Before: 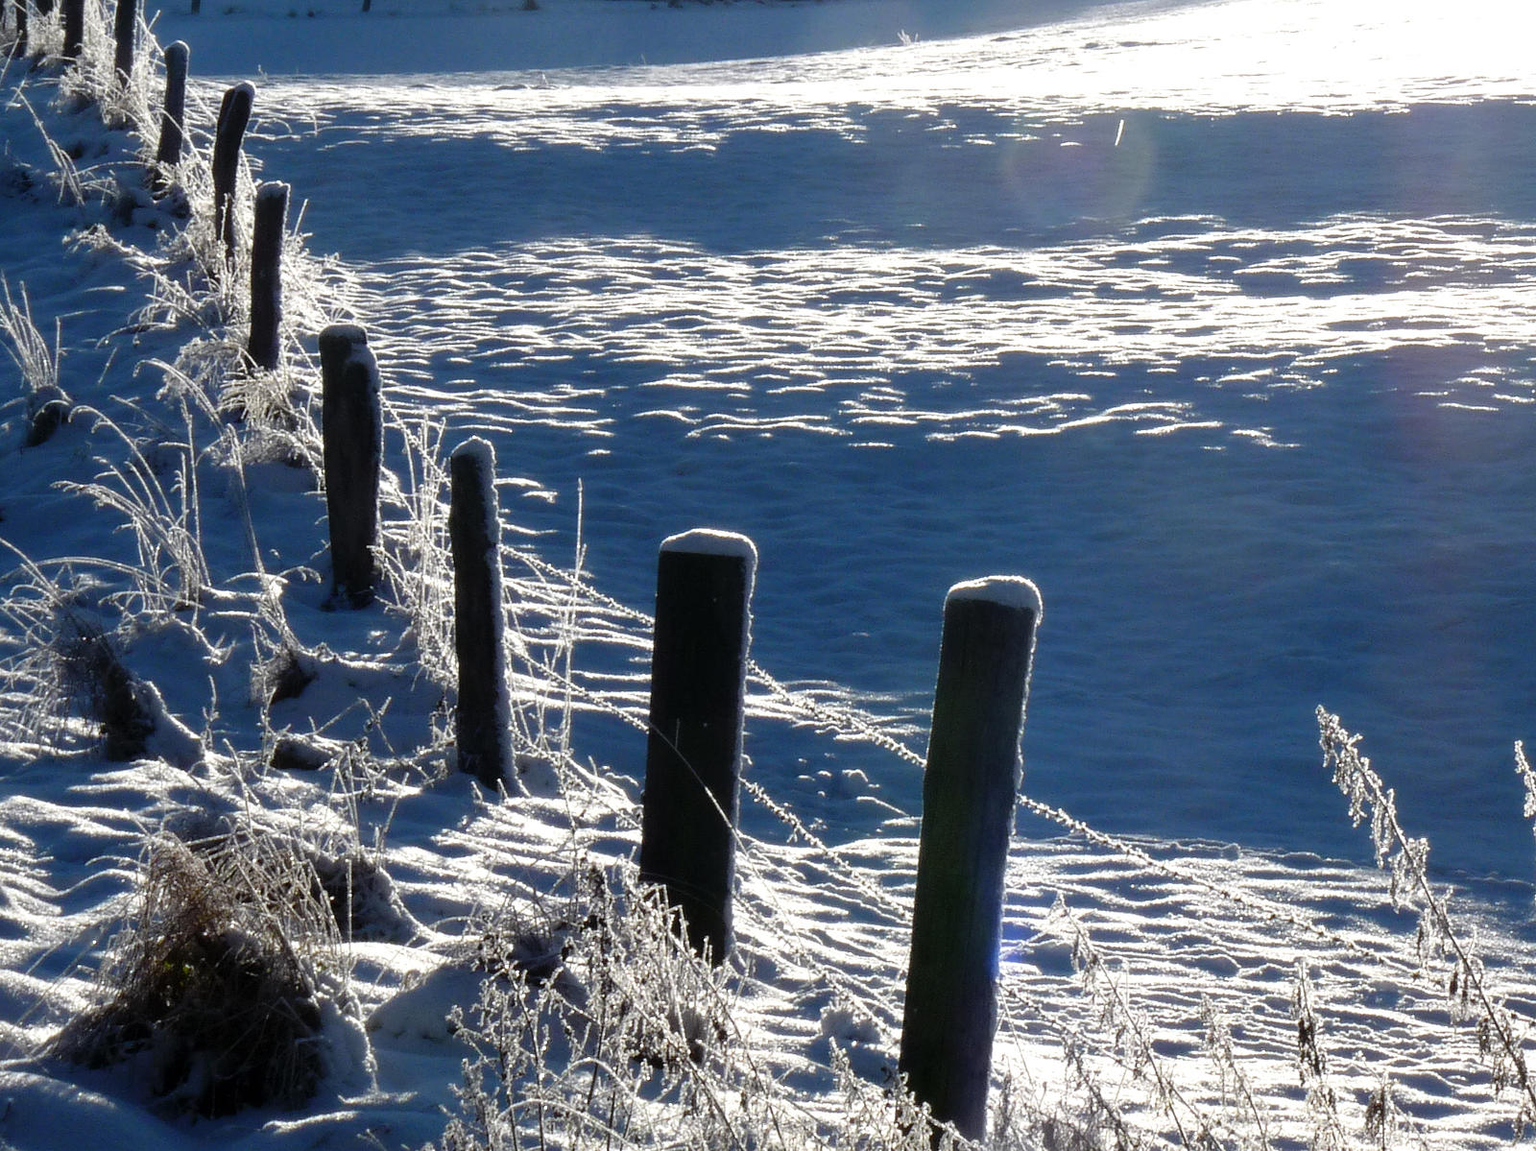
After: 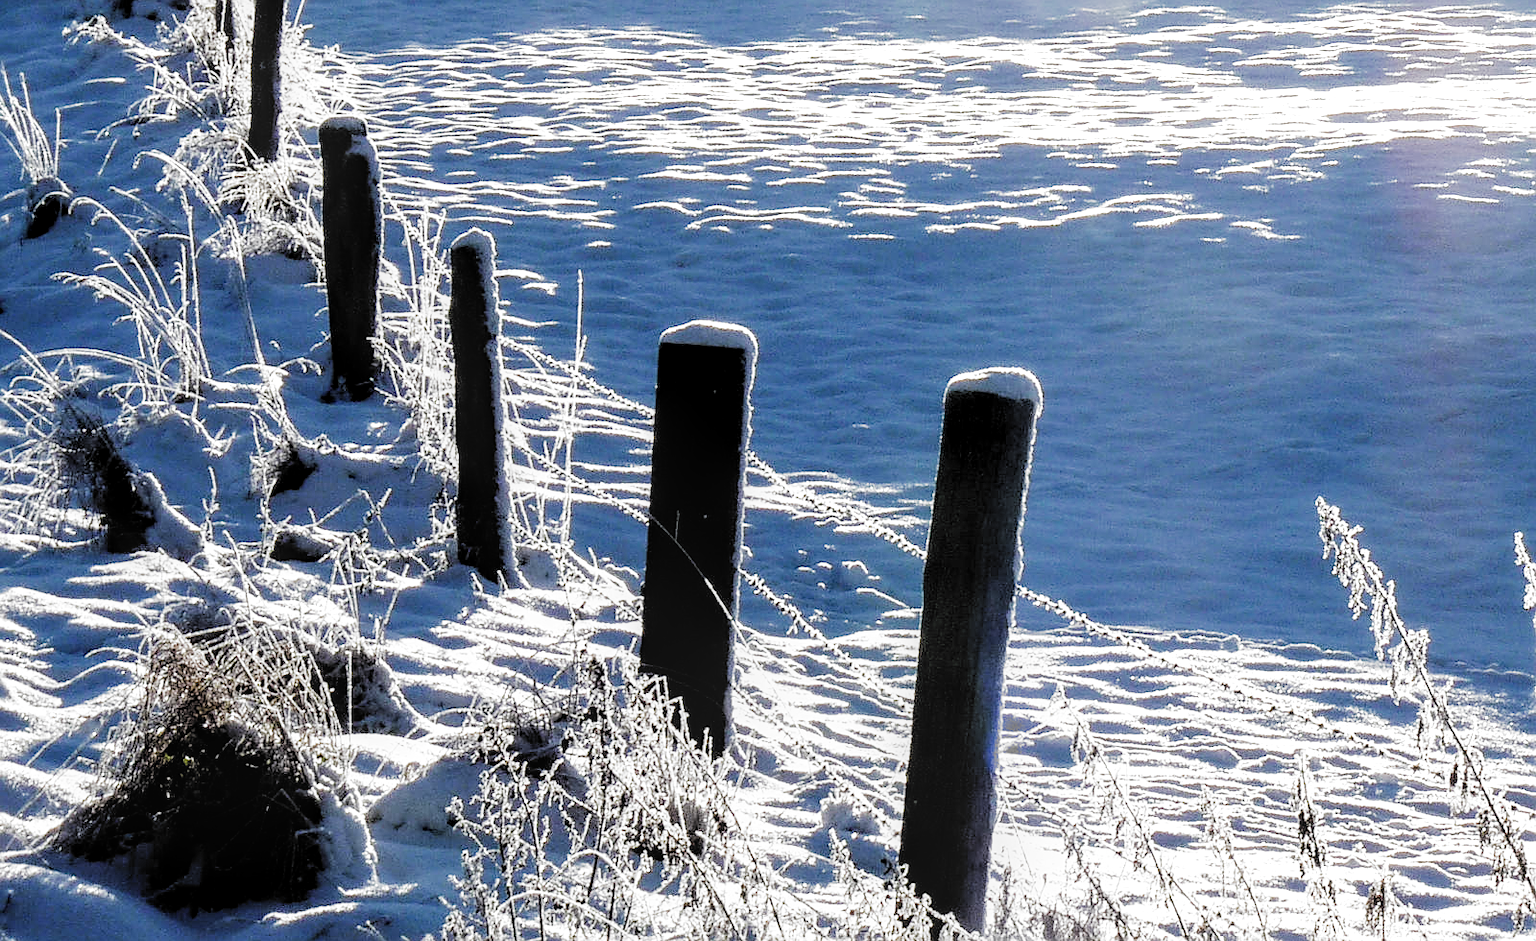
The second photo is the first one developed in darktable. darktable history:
sharpen: on, module defaults
exposure: black level correction 0, exposure 1.196 EV, compensate highlight preservation false
local contrast: on, module defaults
crop and rotate: top 18.167%
filmic rgb: black relative exposure -5.08 EV, white relative exposure 3.95 EV, hardness 2.88, contrast 1.3, highlights saturation mix -29.57%, add noise in highlights 0.002, color science v3 (2019), use custom middle-gray values true, iterations of high-quality reconstruction 0, contrast in highlights soft
